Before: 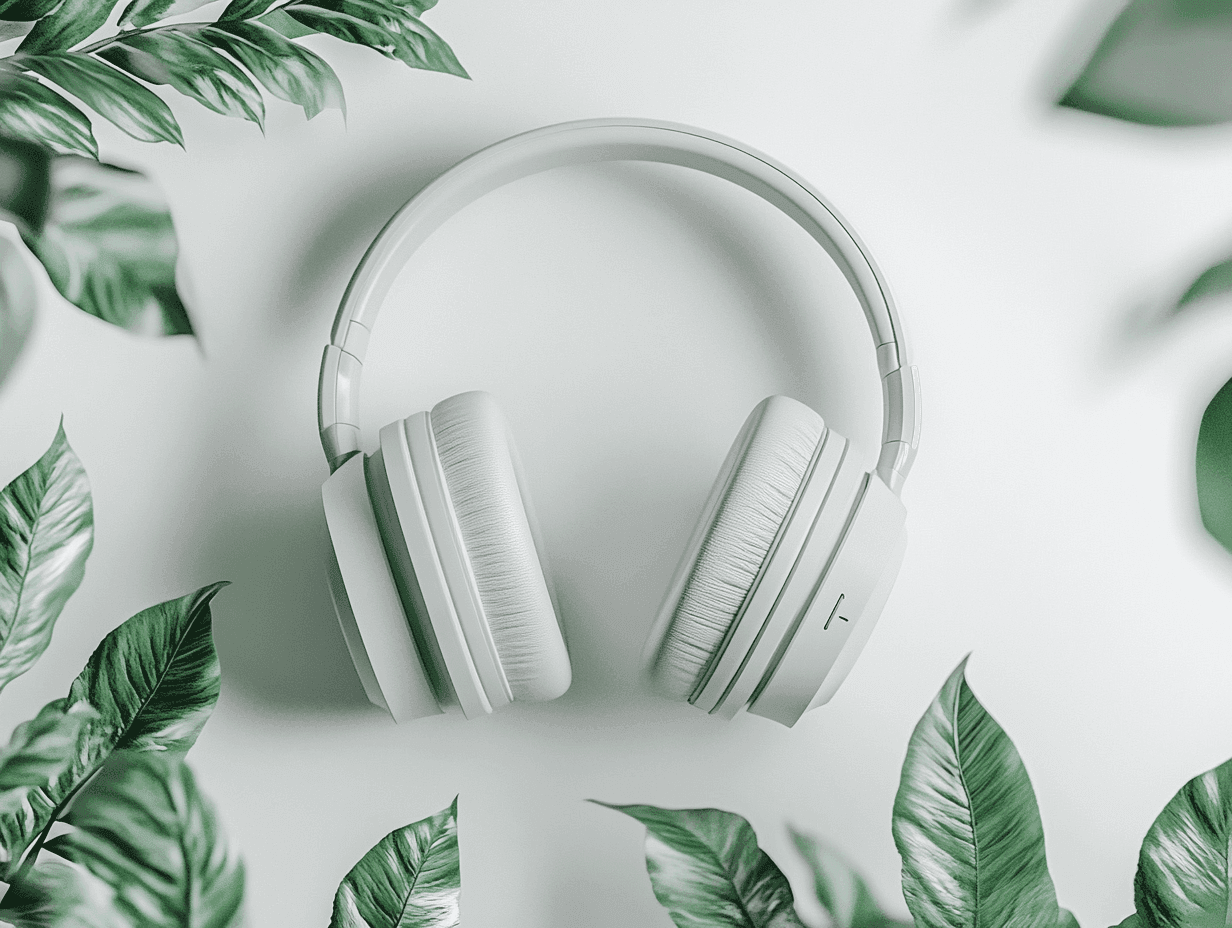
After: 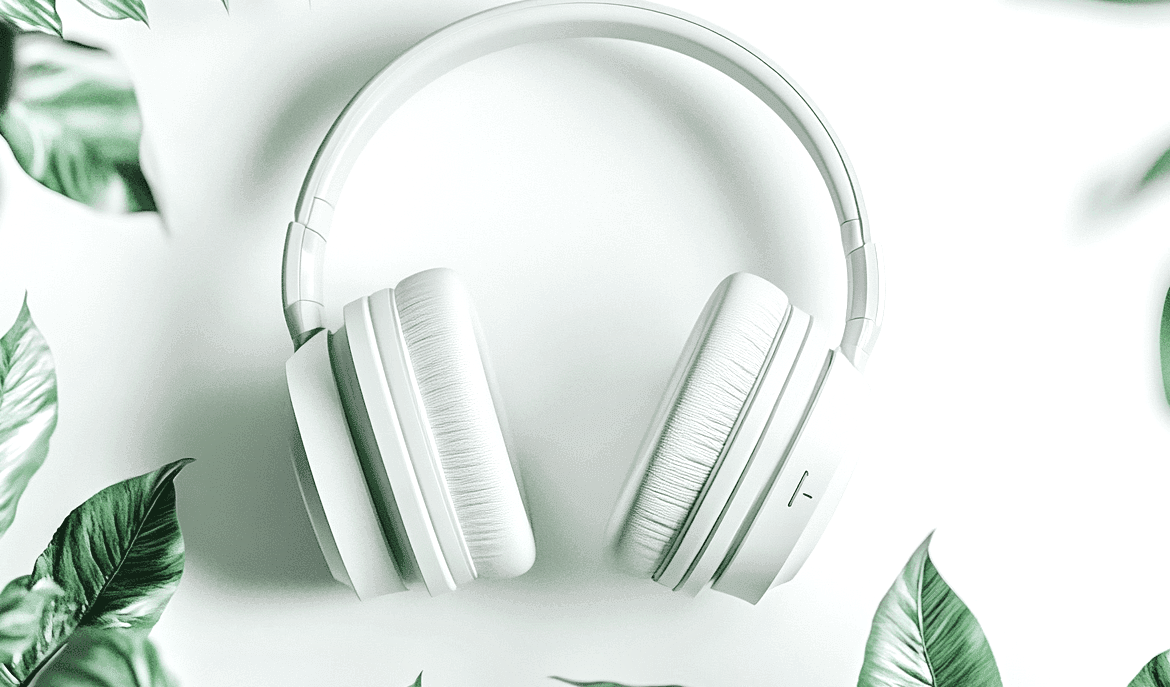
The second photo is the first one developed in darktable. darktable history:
tone equalizer: -8 EV 0.001 EV, -7 EV -0.002 EV, -6 EV 0.002 EV, -5 EV -0.03 EV, -4 EV -0.116 EV, -3 EV -0.169 EV, -2 EV 0.24 EV, -1 EV 0.702 EV, +0 EV 0.493 EV
crop and rotate: left 2.991%, top 13.302%, right 1.981%, bottom 12.636%
